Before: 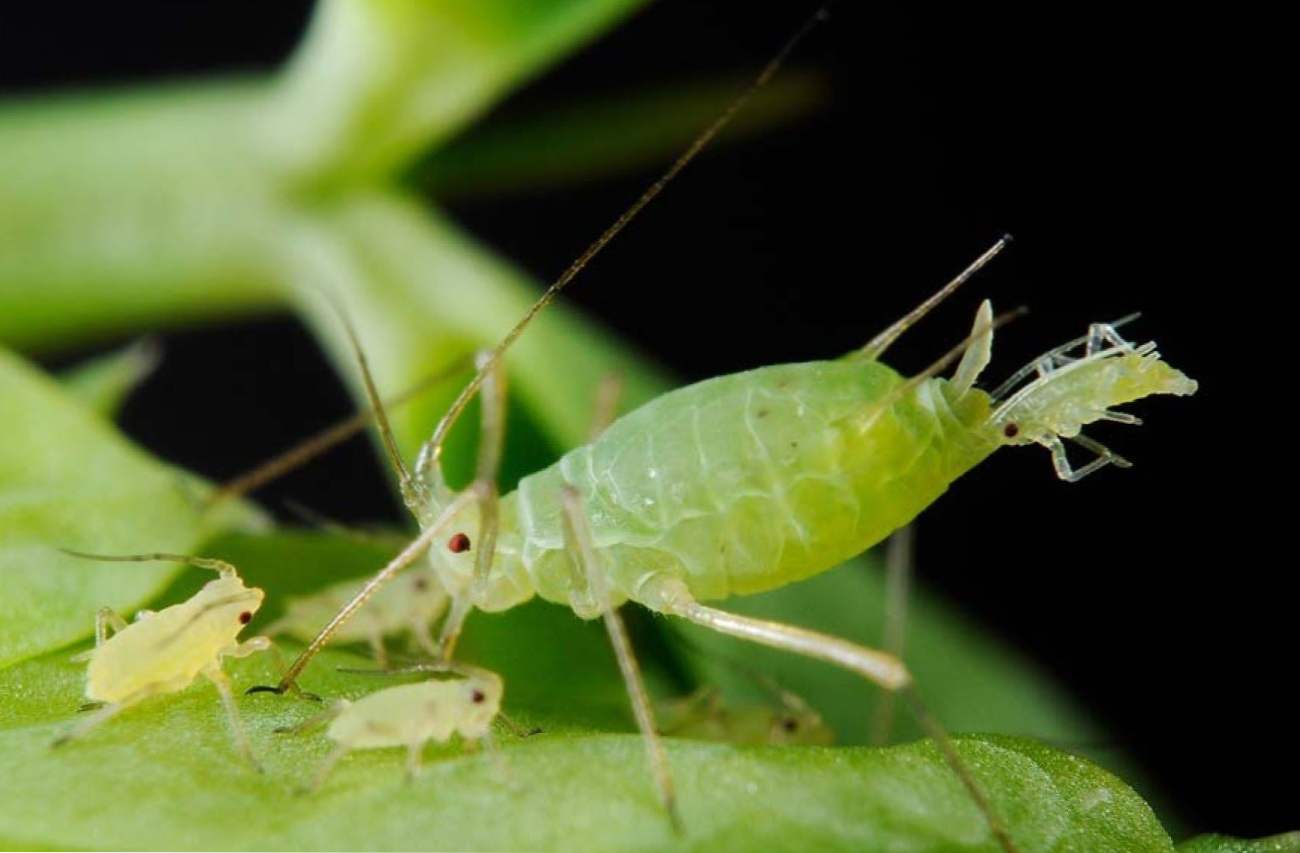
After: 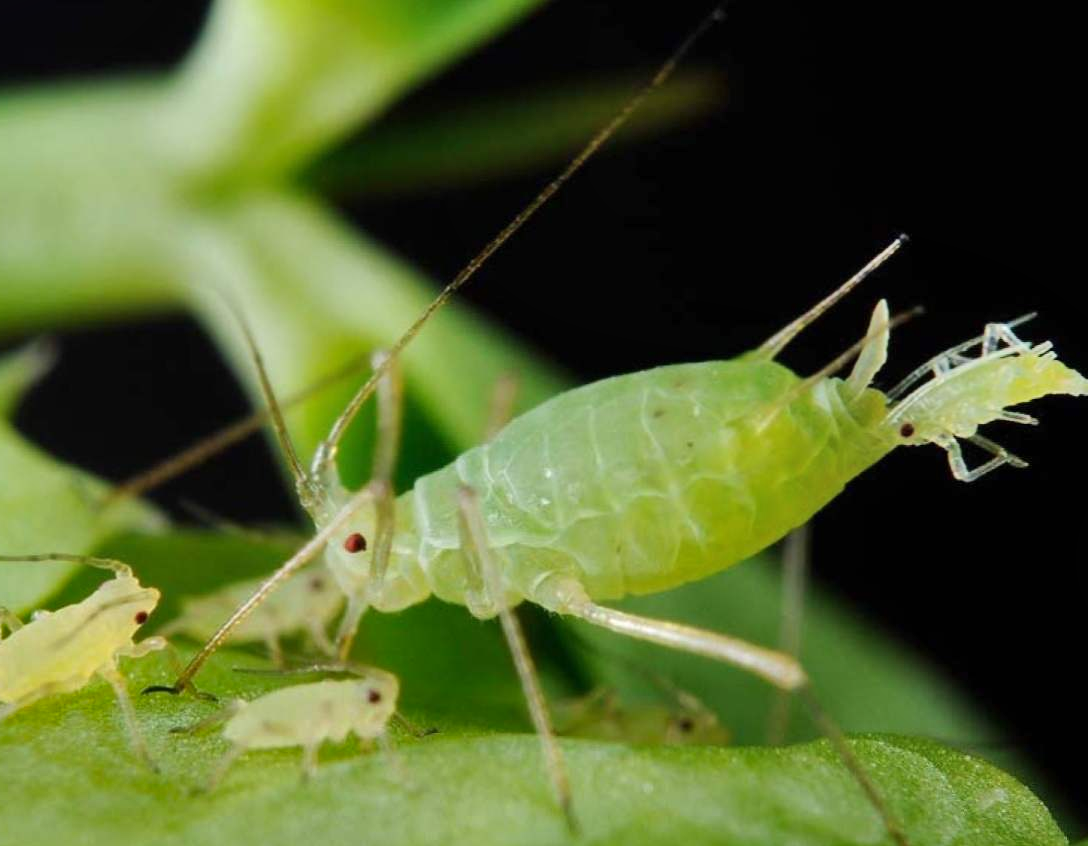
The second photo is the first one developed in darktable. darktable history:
crop: left 8.026%, right 7.374%
shadows and highlights: radius 118.69, shadows 42.21, highlights -61.56, soften with gaussian
